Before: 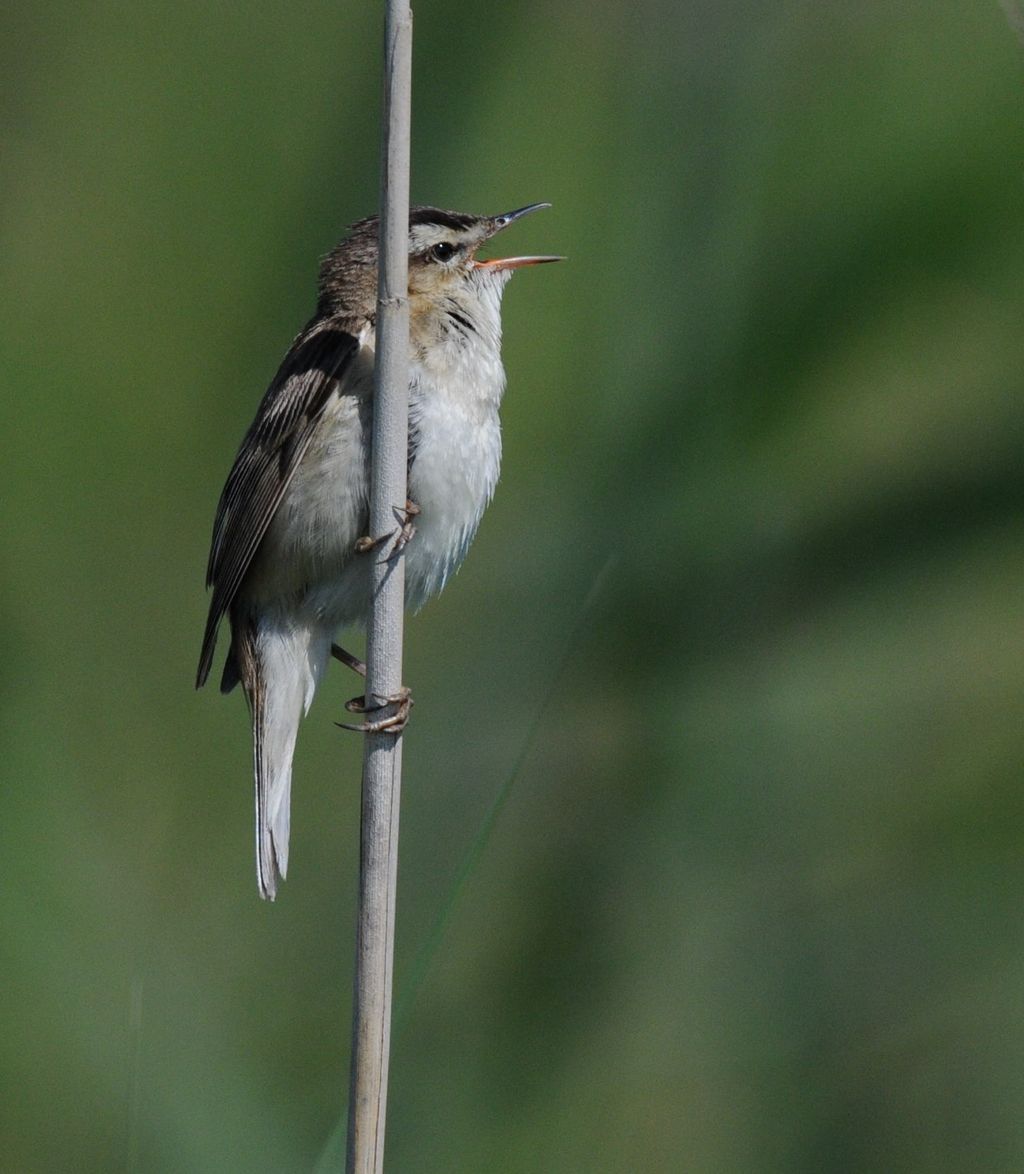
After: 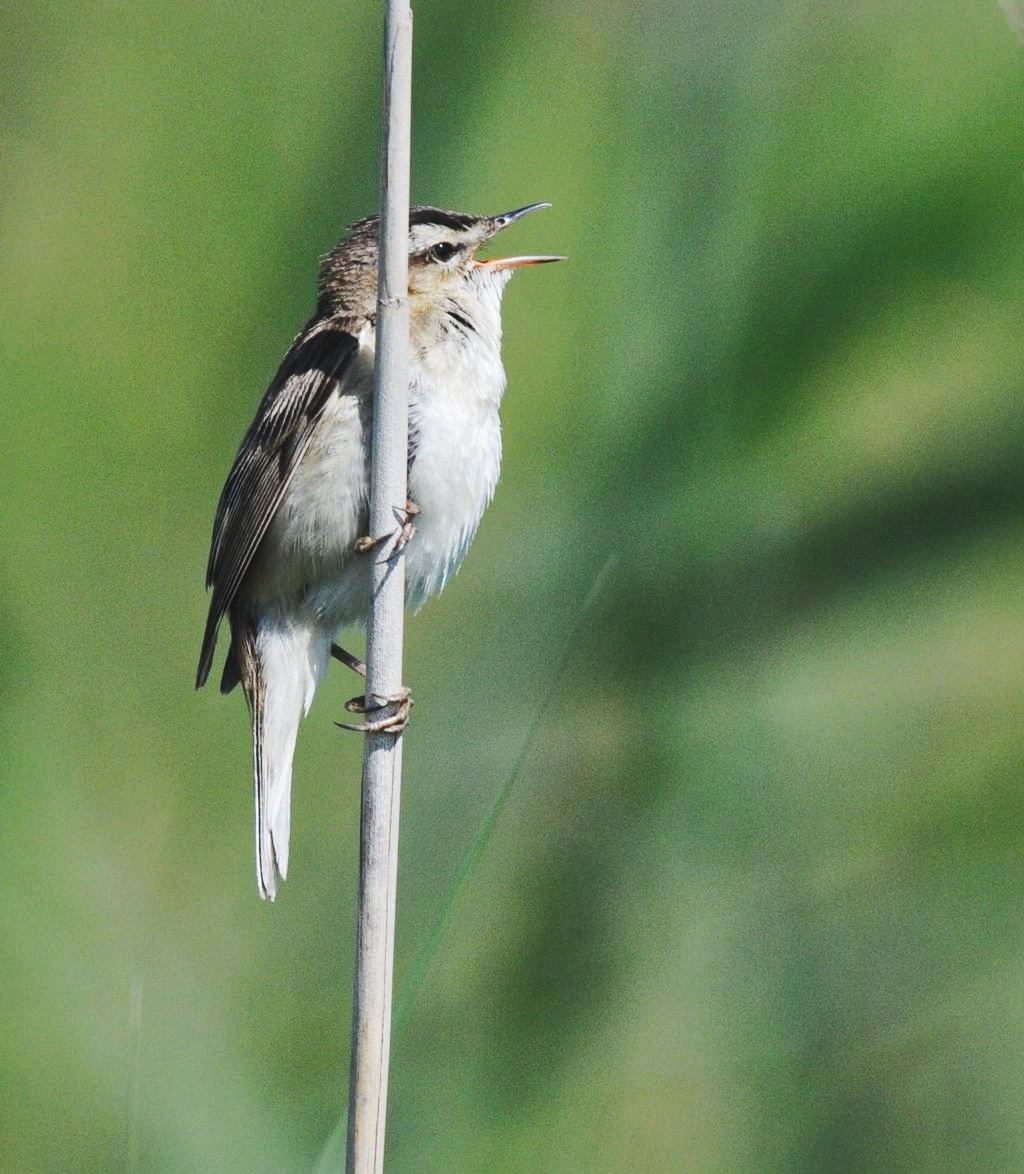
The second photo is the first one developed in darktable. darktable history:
local contrast: mode bilateral grid, contrast 20, coarseness 50, detail 120%, midtone range 0.2
base curve: curves: ch0 [(0, 0.007) (0.028, 0.063) (0.121, 0.311) (0.46, 0.743) (0.859, 0.957) (1, 1)], preserve colors none
